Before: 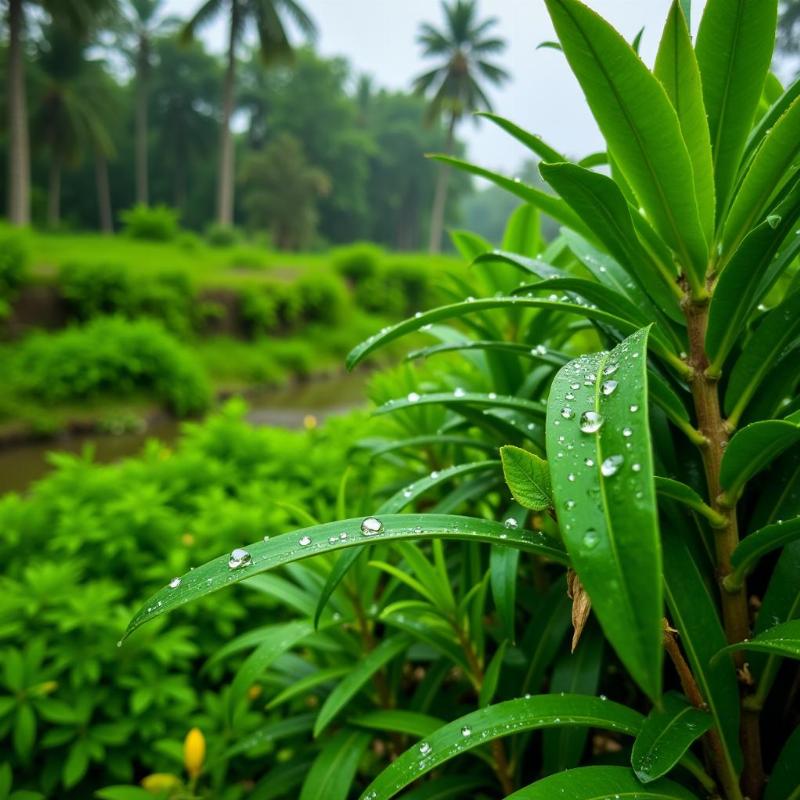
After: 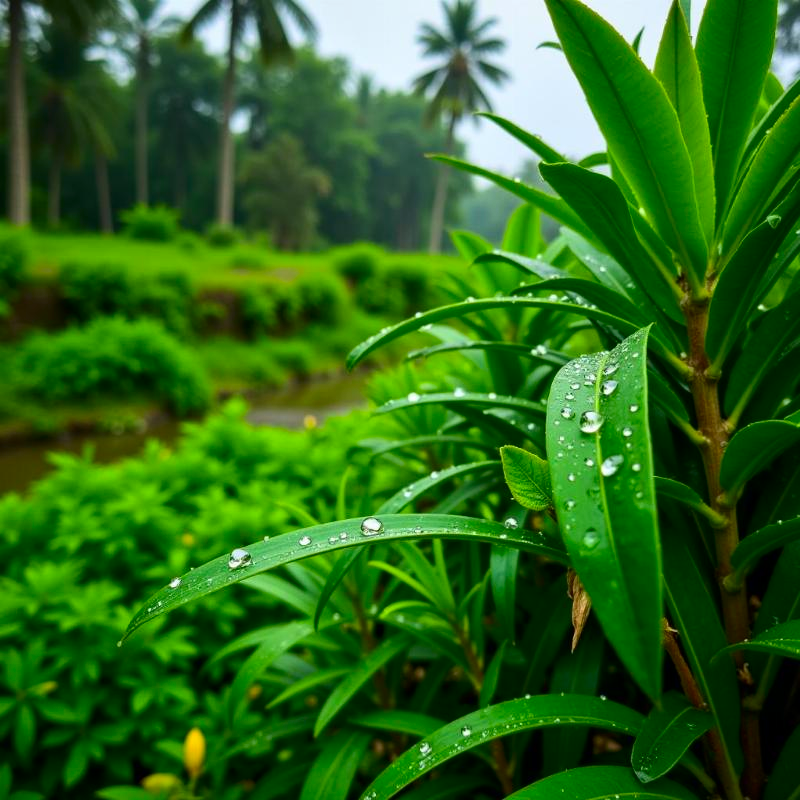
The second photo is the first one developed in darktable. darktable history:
contrast brightness saturation: contrast 0.126, brightness -0.054, saturation 0.16
